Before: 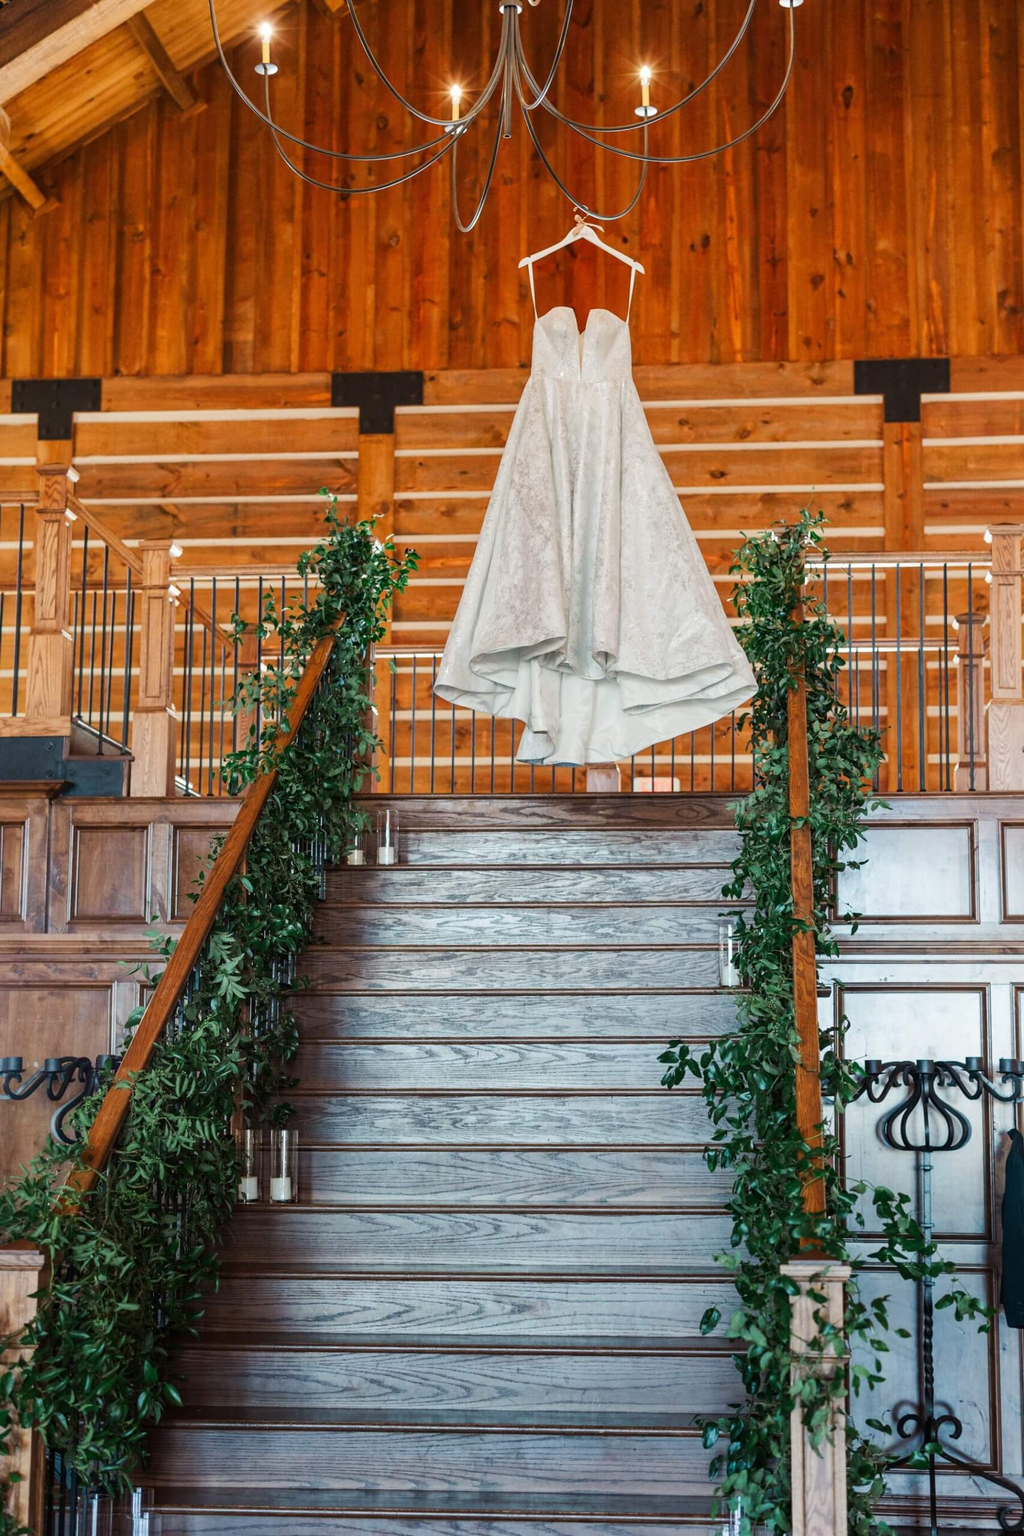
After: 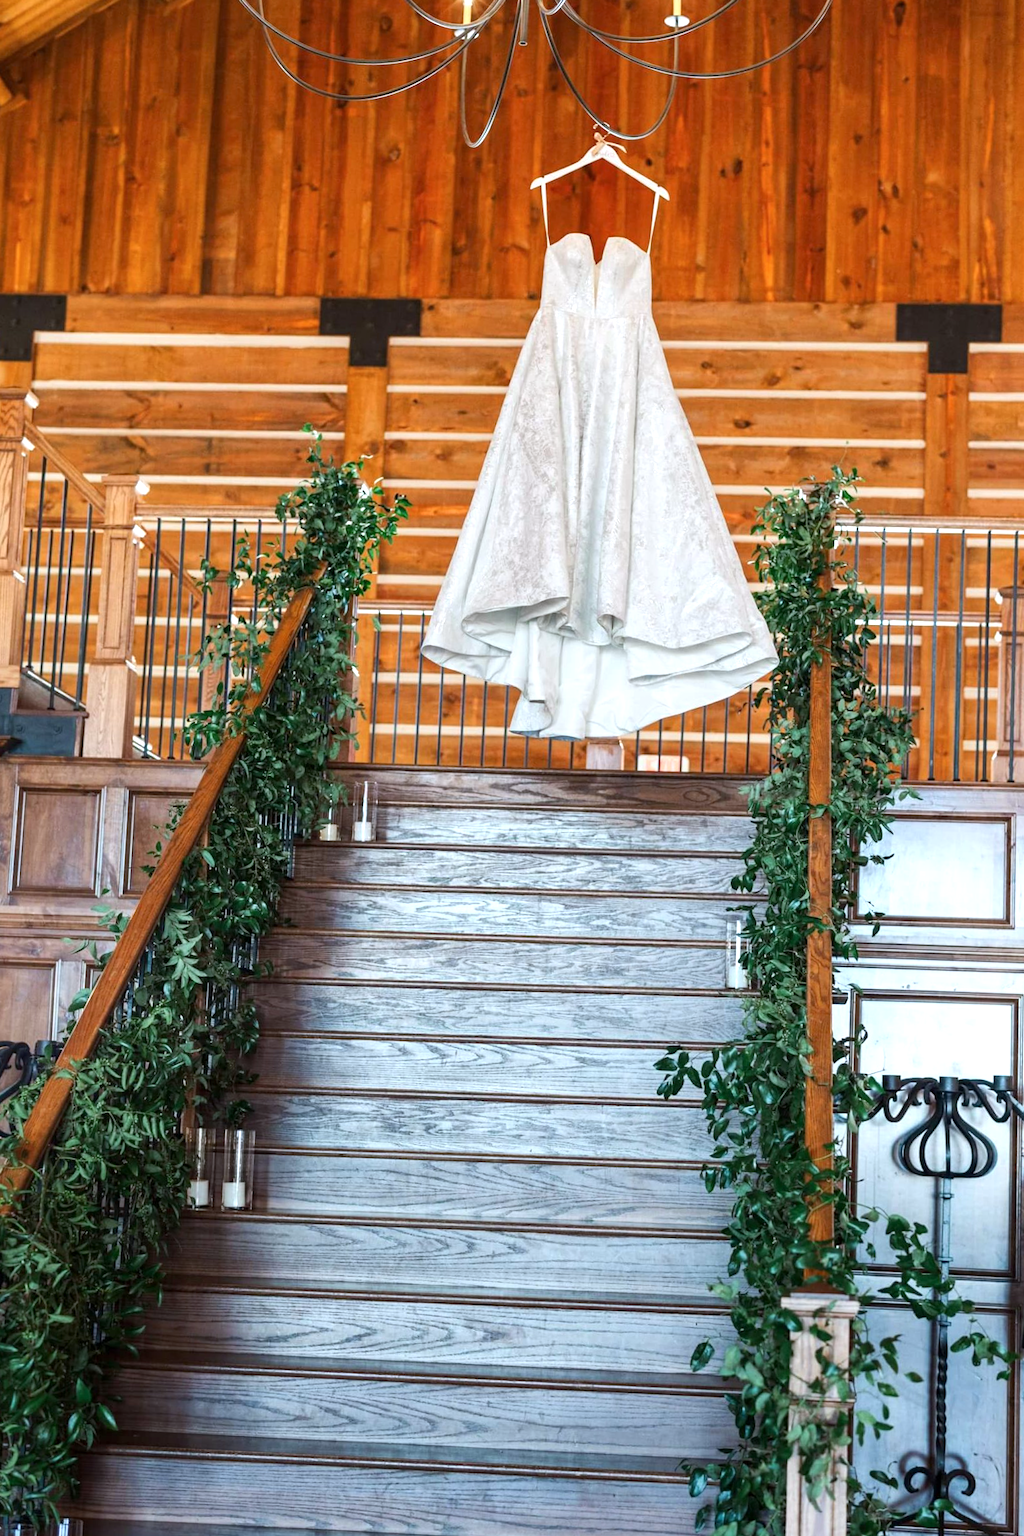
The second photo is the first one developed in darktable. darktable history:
exposure: black level correction 0.001, exposure 0.5 EV, compensate exposure bias true, compensate highlight preservation false
white balance: red 0.967, blue 1.049
crop and rotate: angle -1.96°, left 3.097%, top 4.154%, right 1.586%, bottom 0.529%
contrast brightness saturation: saturation -0.05
